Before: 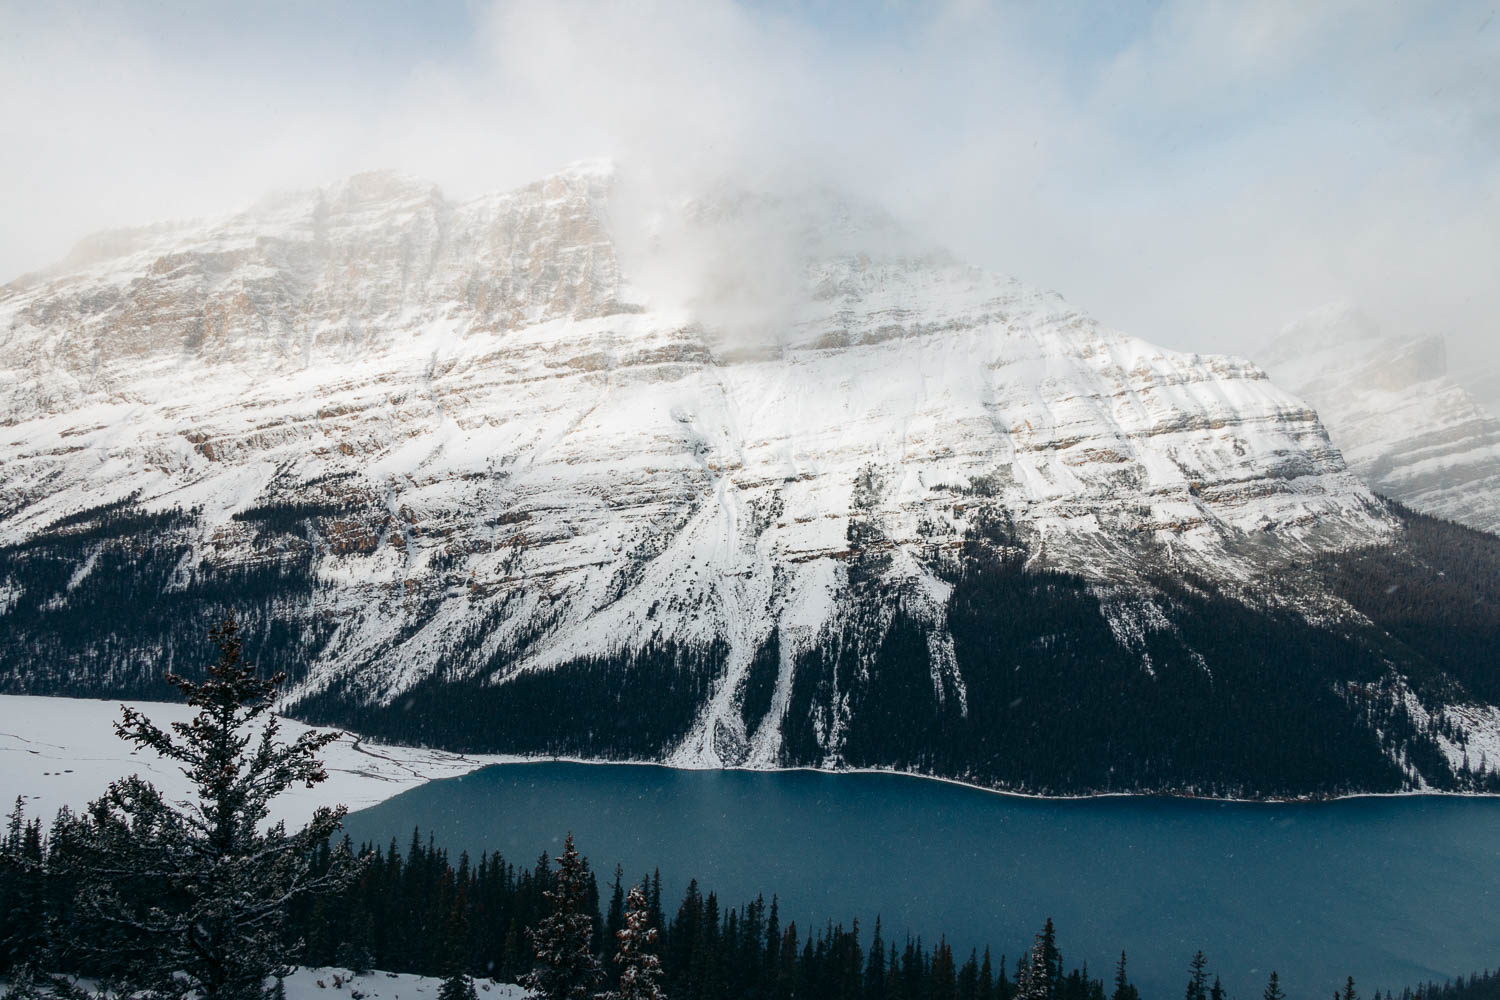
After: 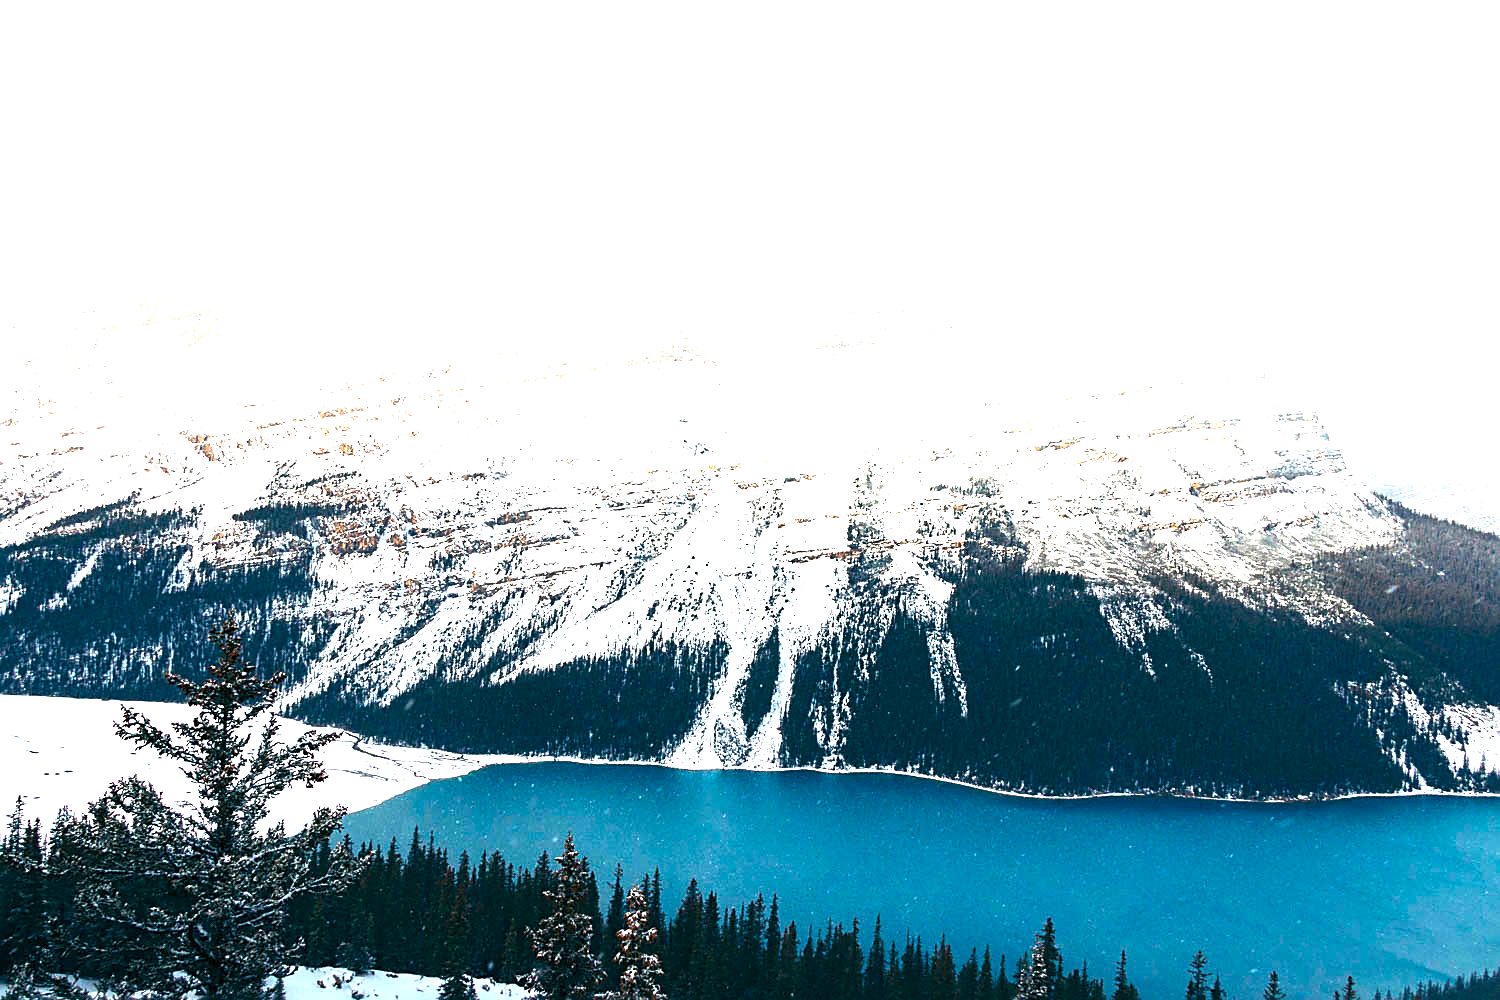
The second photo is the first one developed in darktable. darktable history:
exposure: exposure 0.722 EV, compensate highlight preservation false
levels: mode automatic, black 0.023%, white 99.97%, levels [0.062, 0.494, 0.925]
color balance rgb: linear chroma grading › shadows -10%, linear chroma grading › global chroma 20%, perceptual saturation grading › global saturation 15%, perceptual brilliance grading › global brilliance 30%, perceptual brilliance grading › highlights 12%, perceptual brilliance grading › mid-tones 24%, global vibrance 20%
sharpen: on, module defaults
